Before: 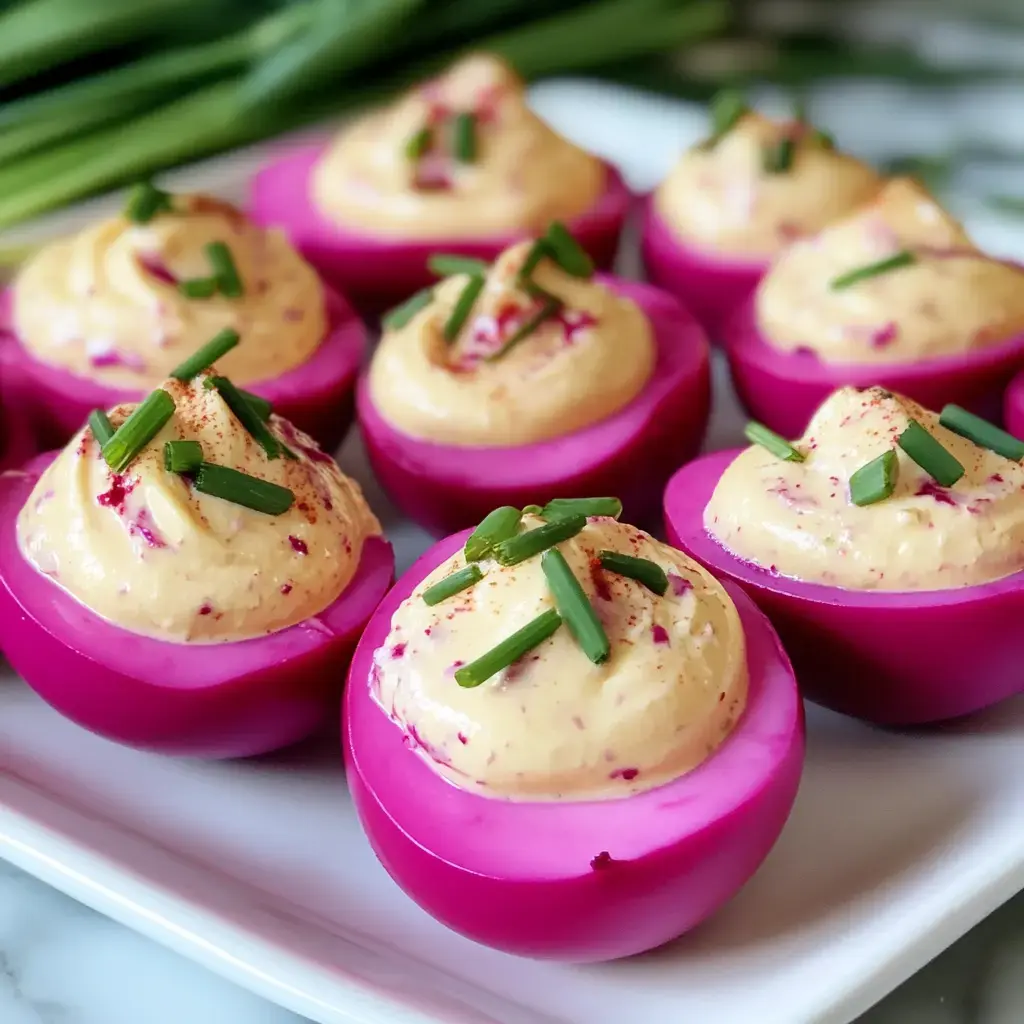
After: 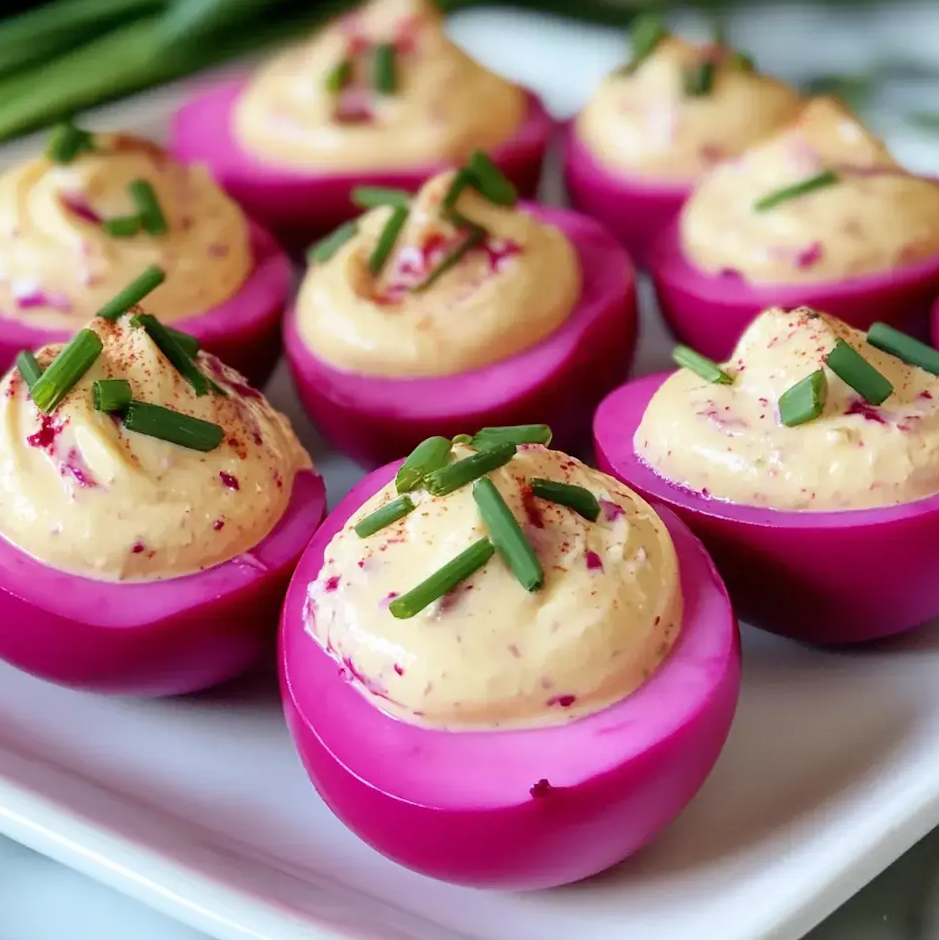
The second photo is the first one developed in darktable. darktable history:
crop and rotate: angle 1.55°, left 5.769%, top 5.691%
